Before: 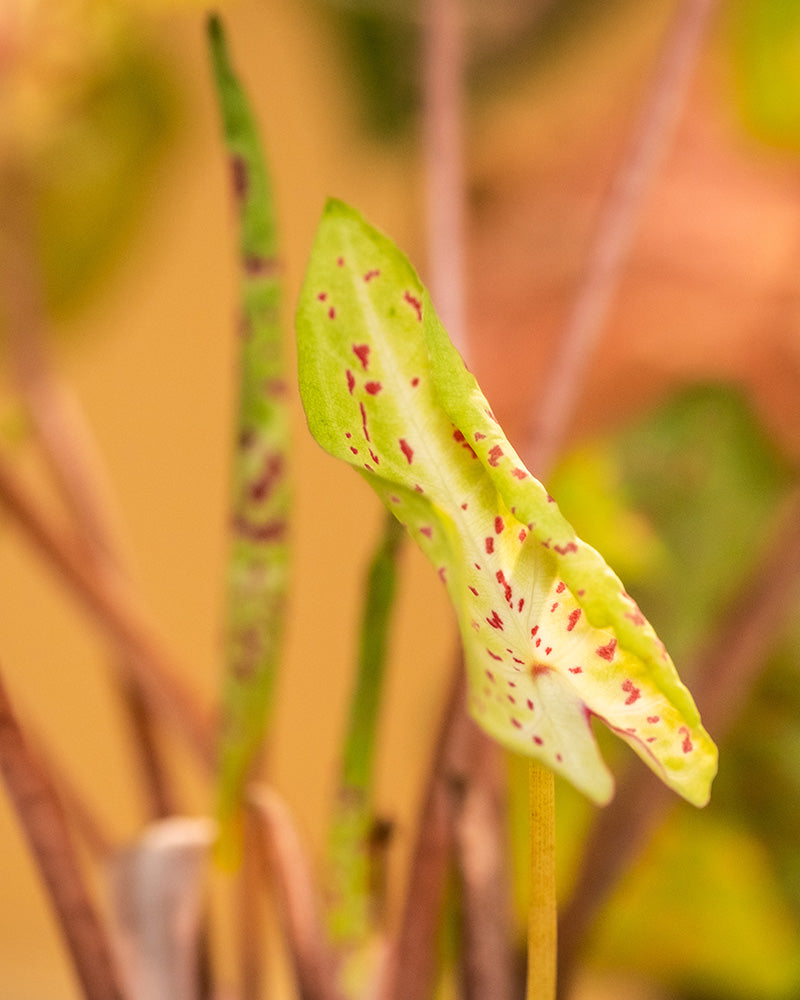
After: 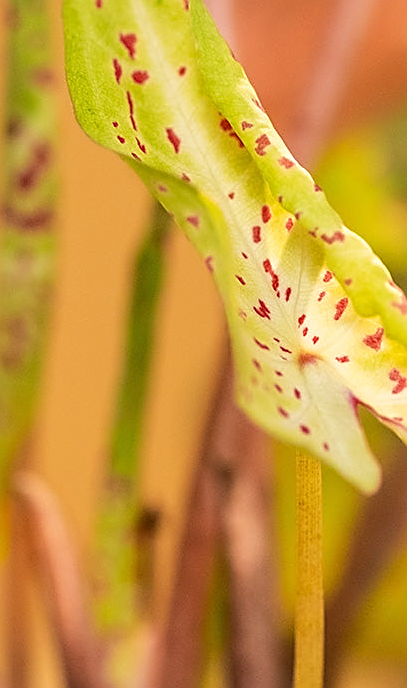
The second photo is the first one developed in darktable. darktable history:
crop and rotate: left 29.237%, top 31.152%, right 19.807%
sharpen: amount 0.75
